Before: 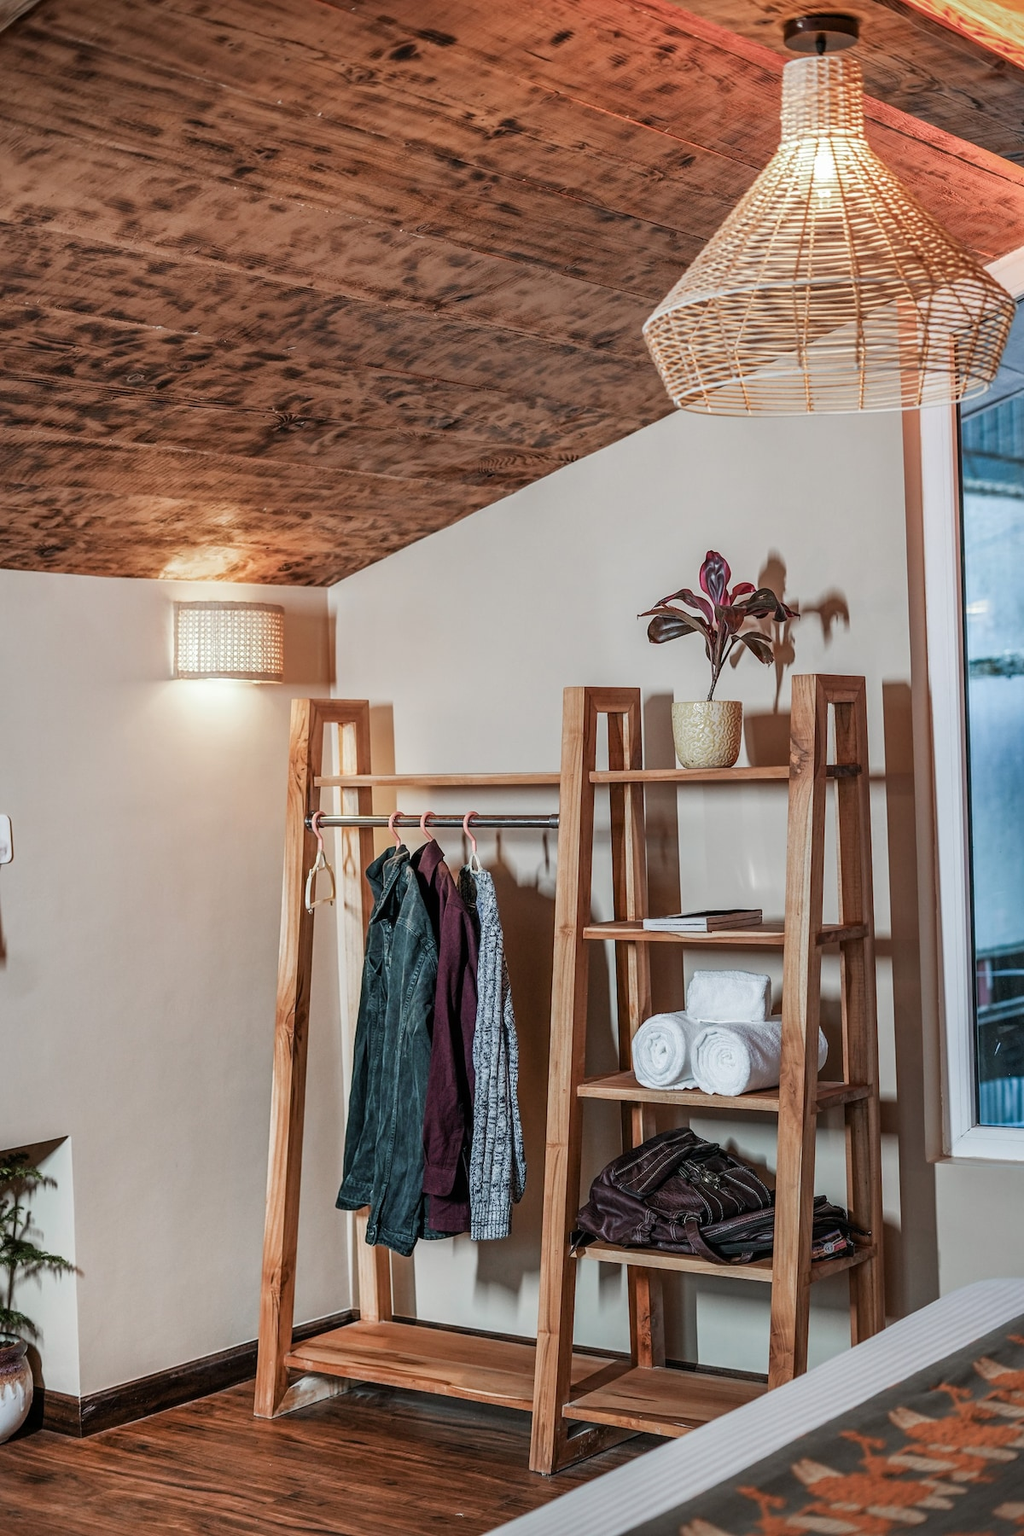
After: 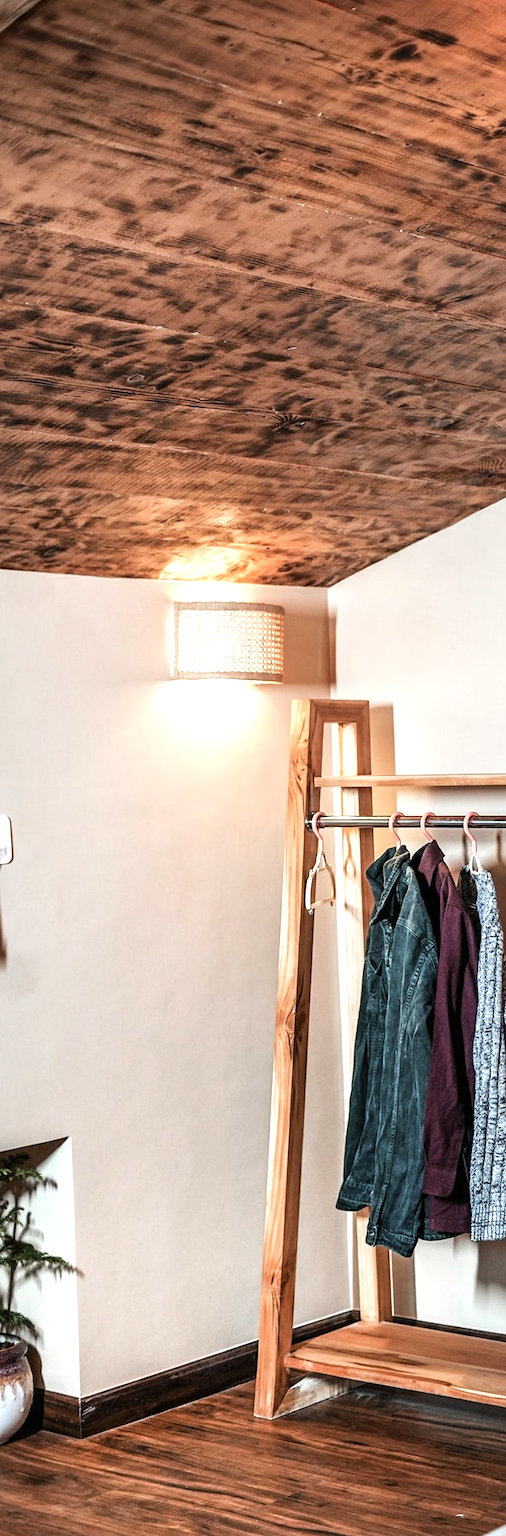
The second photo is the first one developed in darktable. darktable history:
crop and rotate: left 0.012%, top 0%, right 50.559%
tone equalizer: -8 EV -0.433 EV, -7 EV -0.388 EV, -6 EV -0.35 EV, -5 EV -0.213 EV, -3 EV 0.208 EV, -2 EV 0.332 EV, -1 EV 0.394 EV, +0 EV 0.431 EV, edges refinement/feathering 500, mask exposure compensation -1.57 EV, preserve details no
exposure: black level correction 0, exposure 0.498 EV, compensate highlight preservation false
